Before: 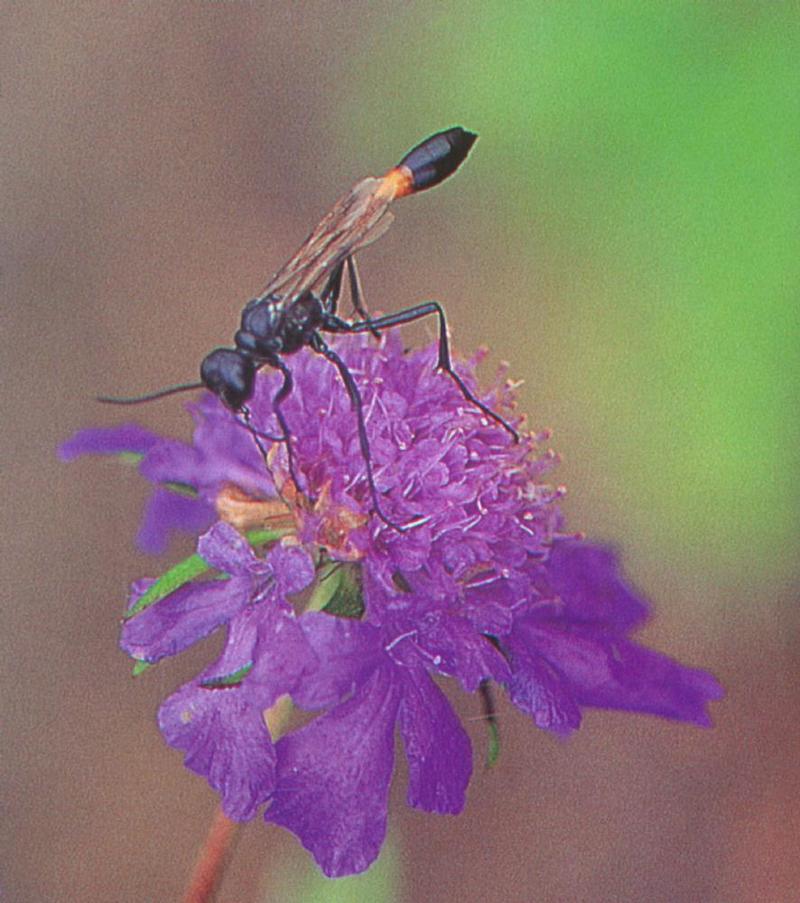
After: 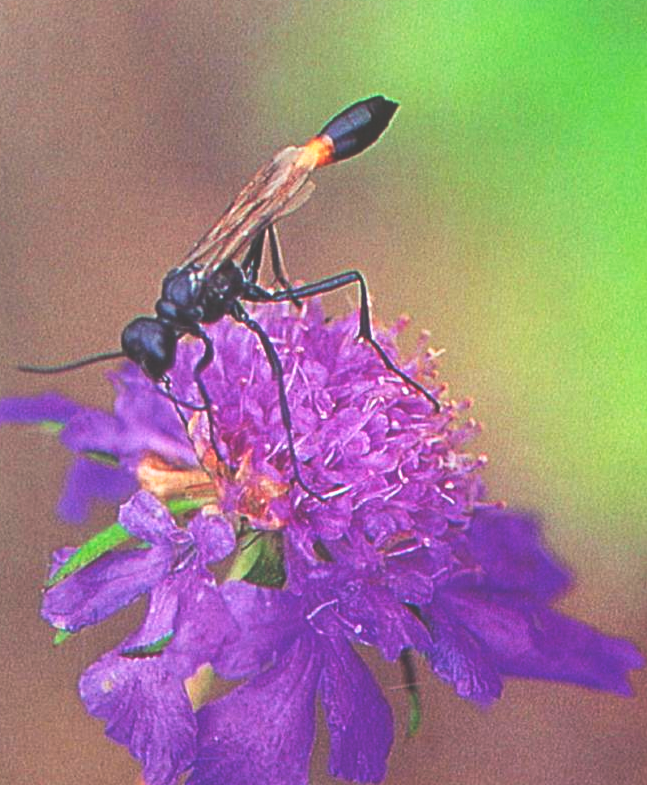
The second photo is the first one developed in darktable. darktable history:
base curve: curves: ch0 [(0, 0.036) (0.007, 0.037) (0.604, 0.887) (1, 1)], preserve colors none
crop: left 9.929%, top 3.475%, right 9.188%, bottom 9.529%
